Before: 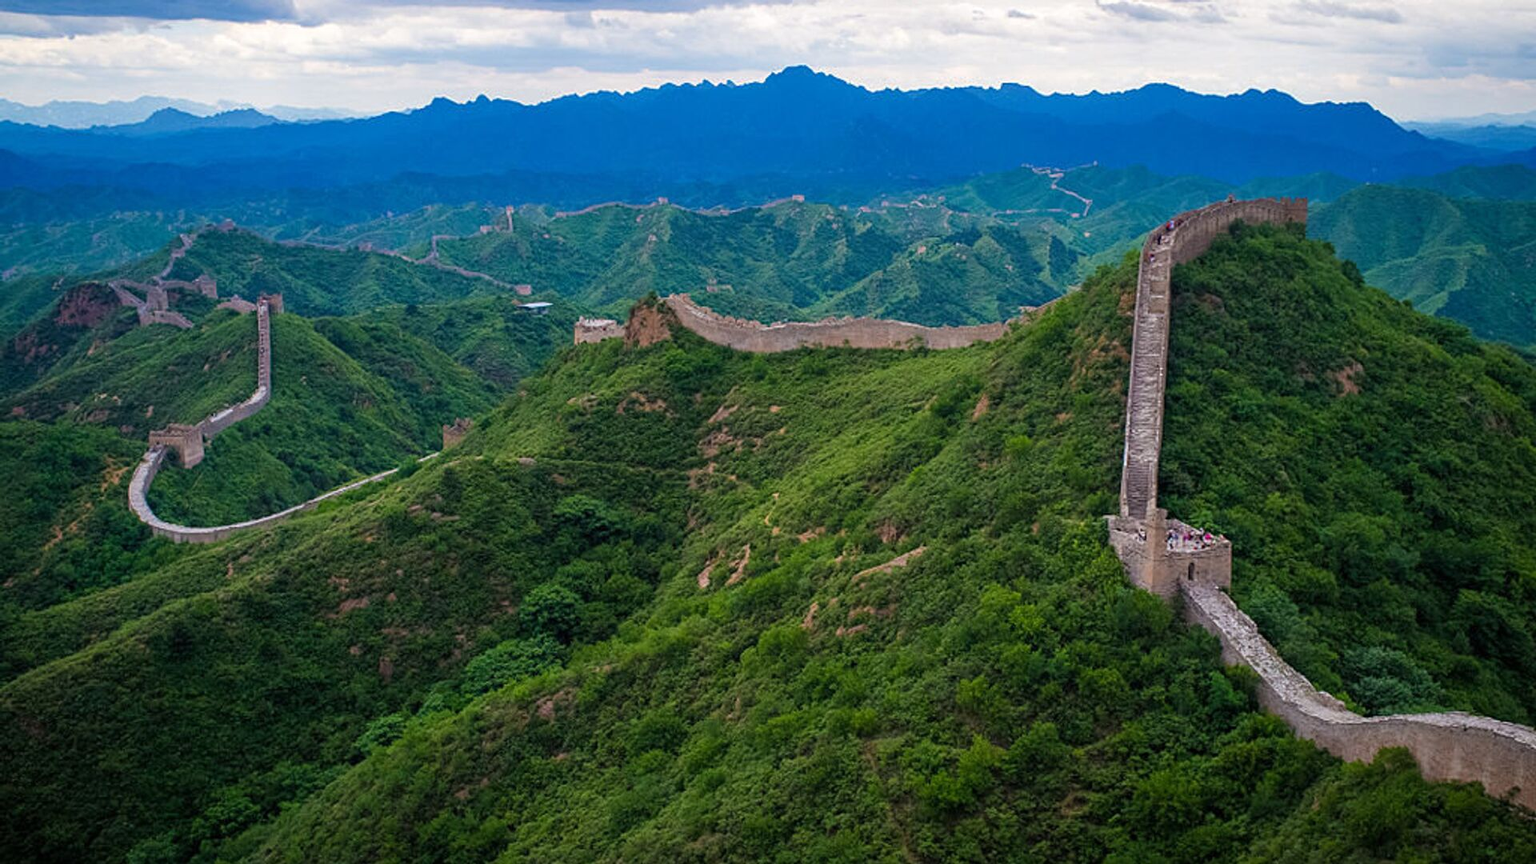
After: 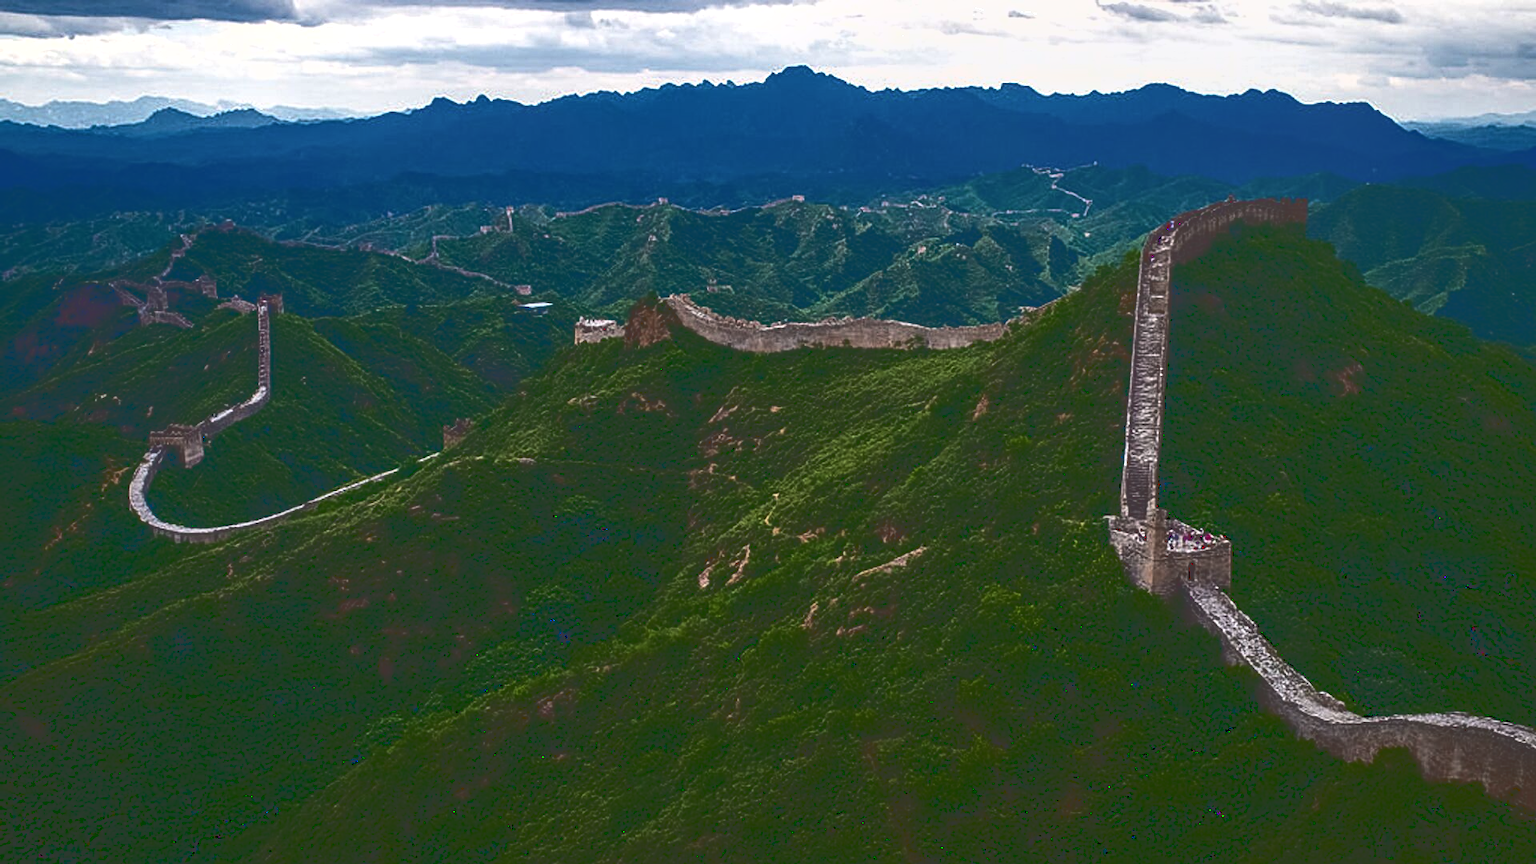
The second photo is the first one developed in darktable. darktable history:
base curve: curves: ch0 [(0, 0.036) (0.083, 0.04) (0.804, 1)]
sharpen: amount 0.2
local contrast: on, module defaults
